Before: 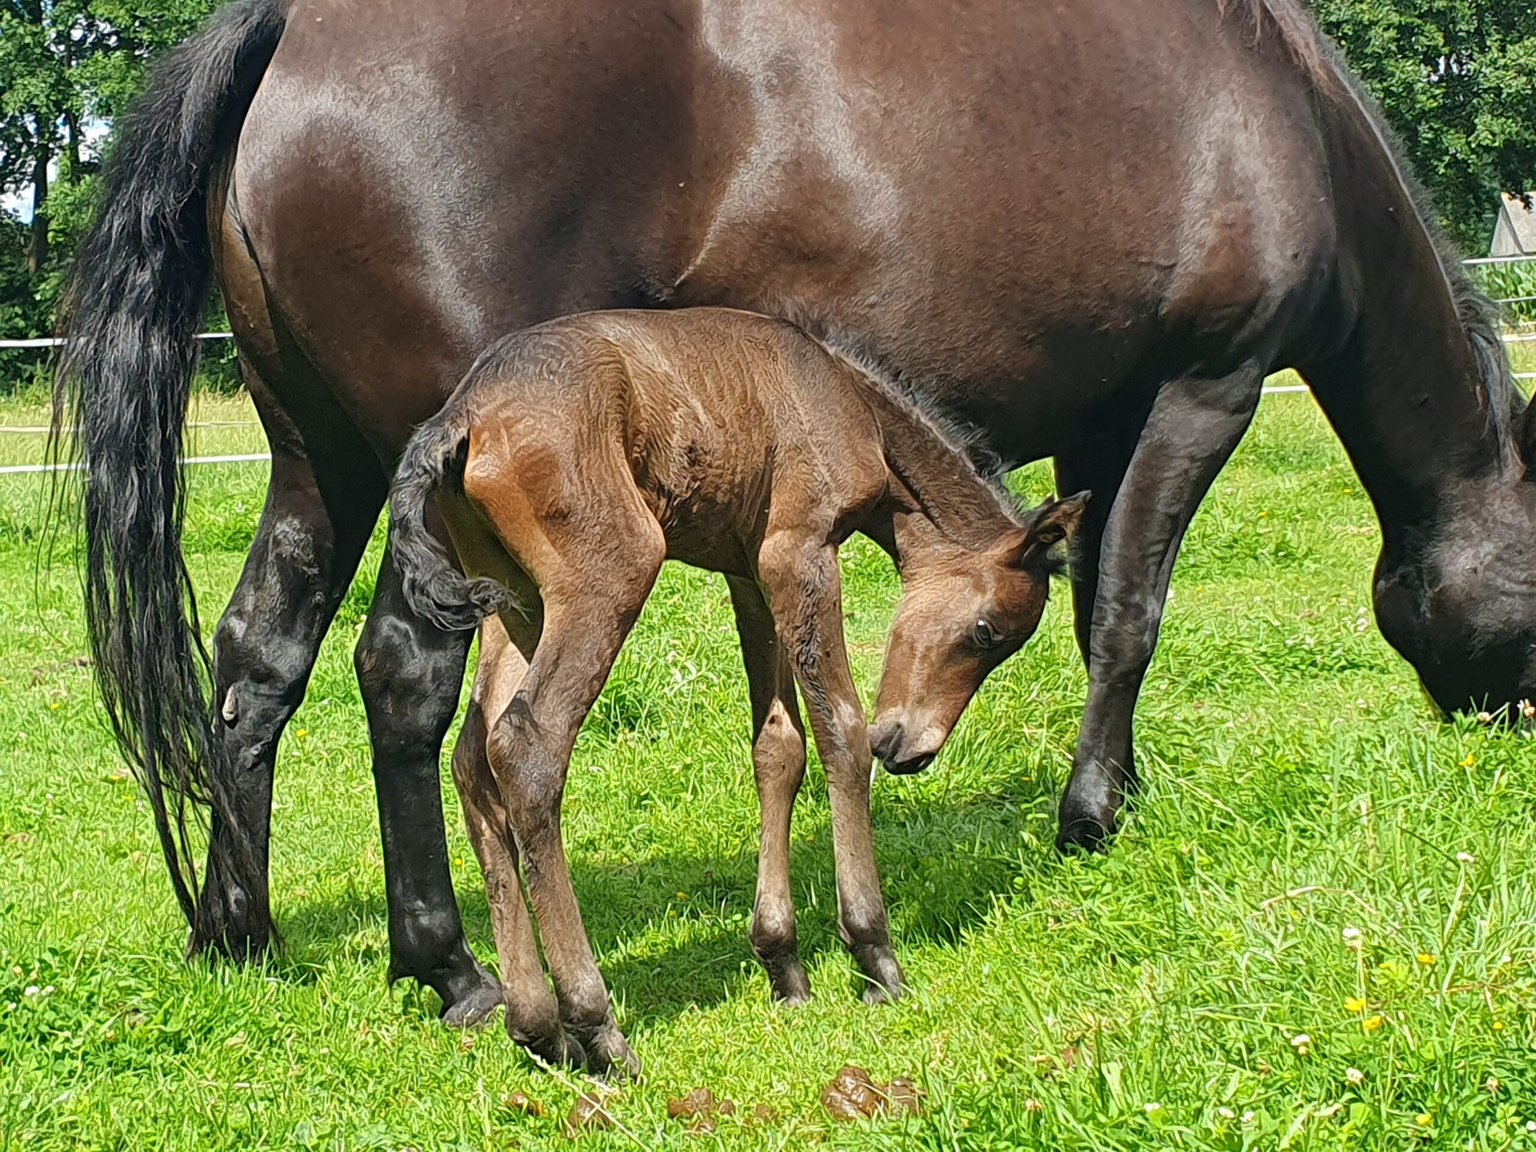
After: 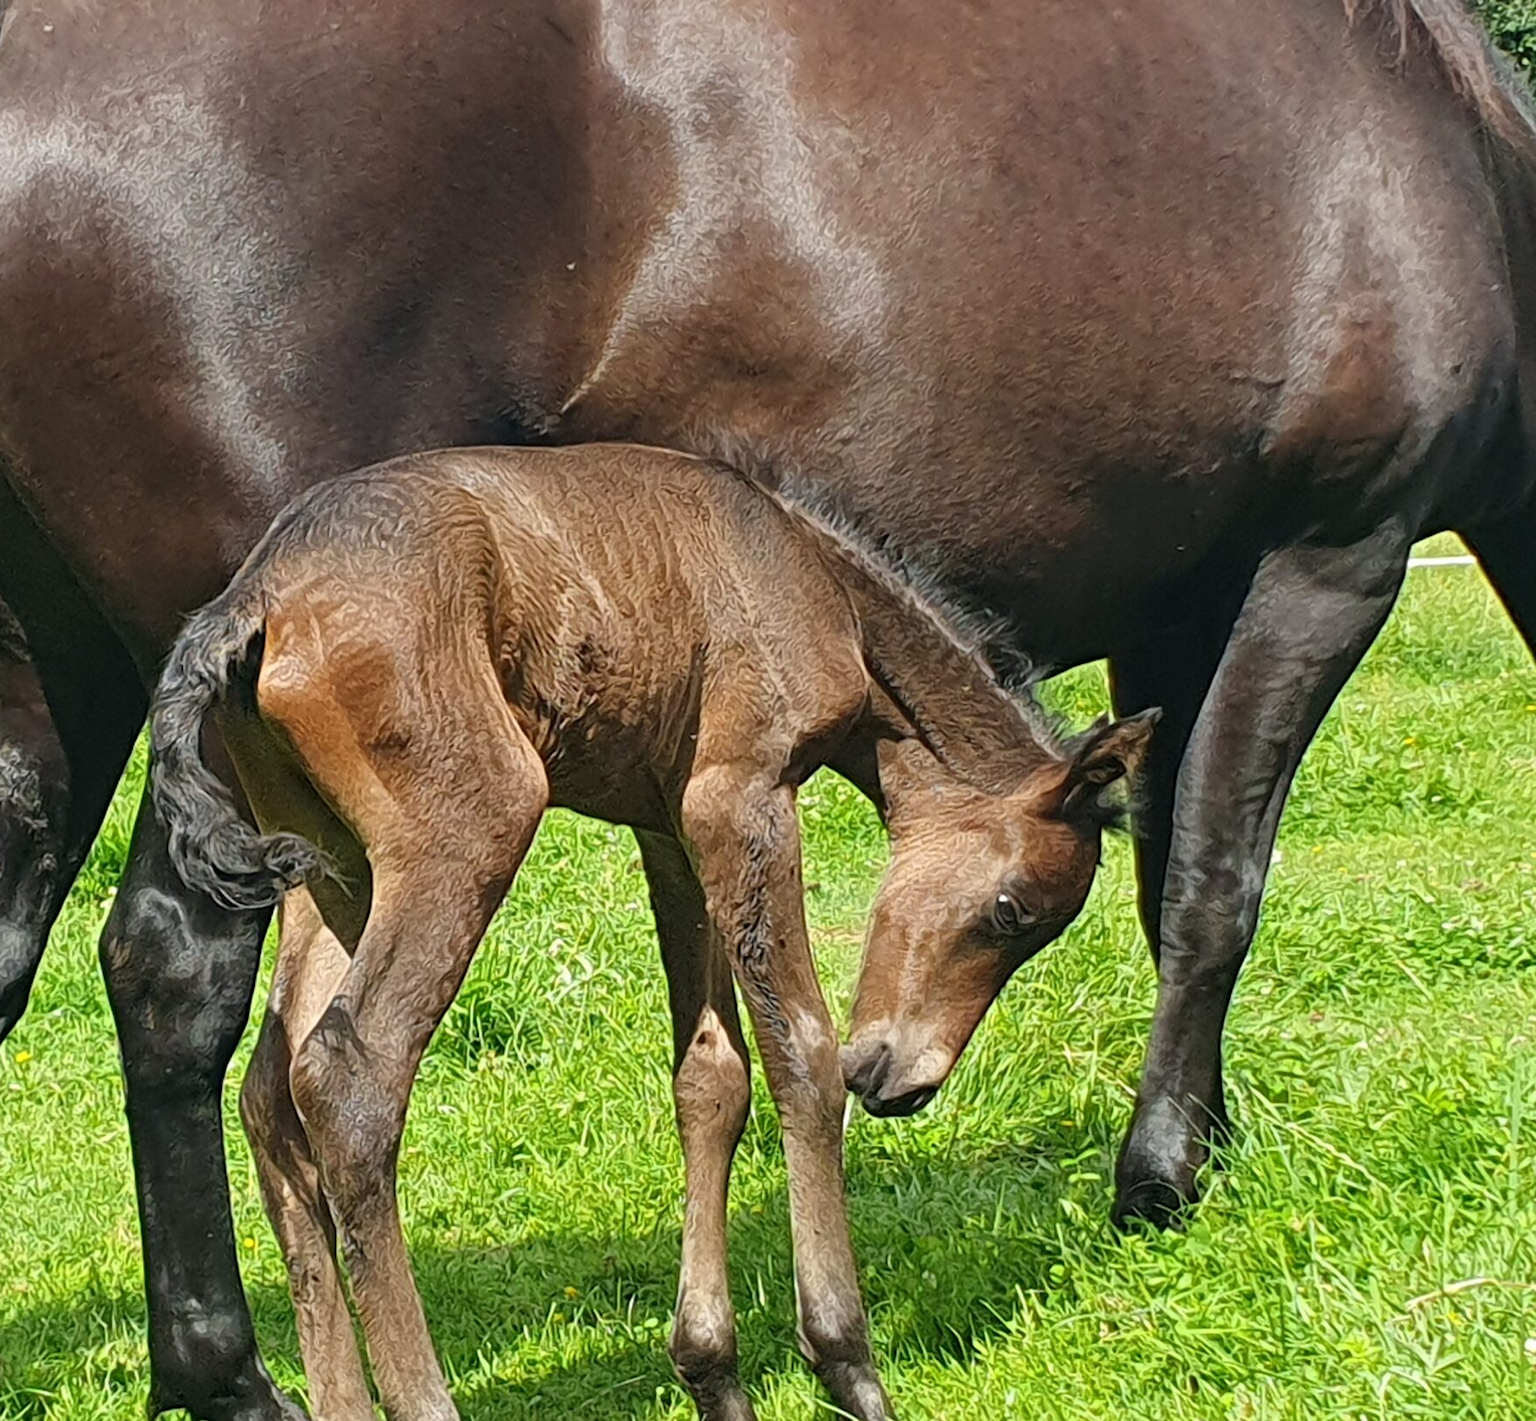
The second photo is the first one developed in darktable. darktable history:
crop: left 18.609%, right 12.049%, bottom 14.376%
